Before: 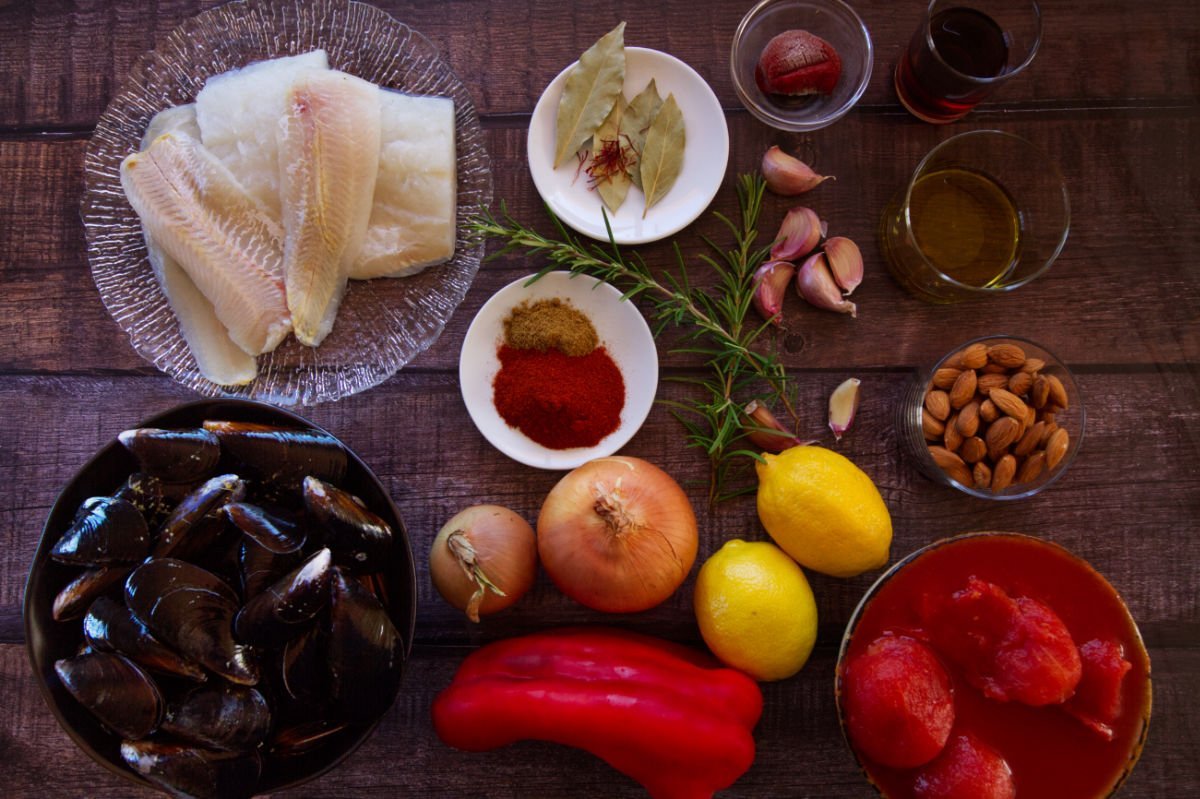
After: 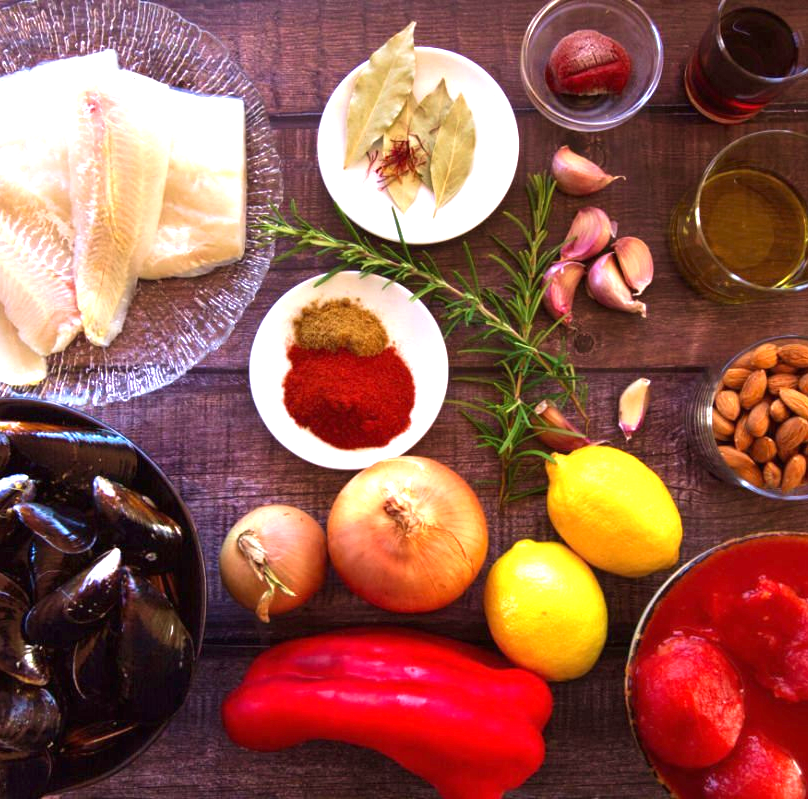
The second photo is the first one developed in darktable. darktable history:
exposure: black level correction 0, exposure 1.461 EV, compensate highlight preservation false
crop and rotate: left 17.549%, right 15.105%
velvia: on, module defaults
